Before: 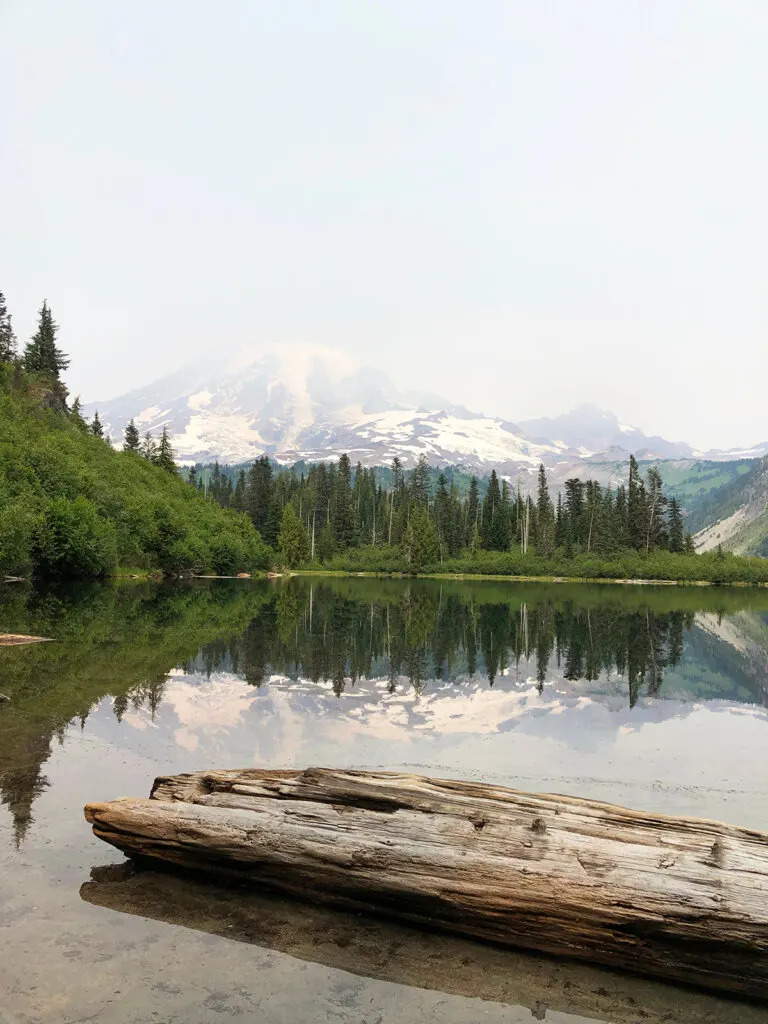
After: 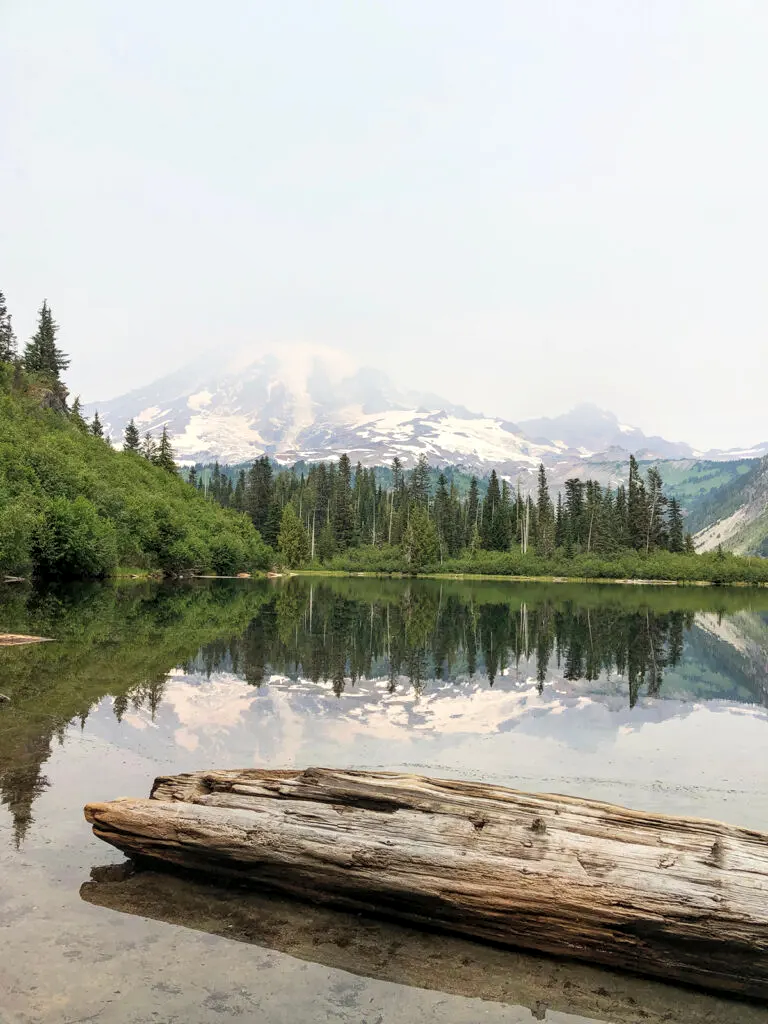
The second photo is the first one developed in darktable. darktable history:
local contrast: on, module defaults
contrast brightness saturation: contrast 0.05, brightness 0.06, saturation 0.01
